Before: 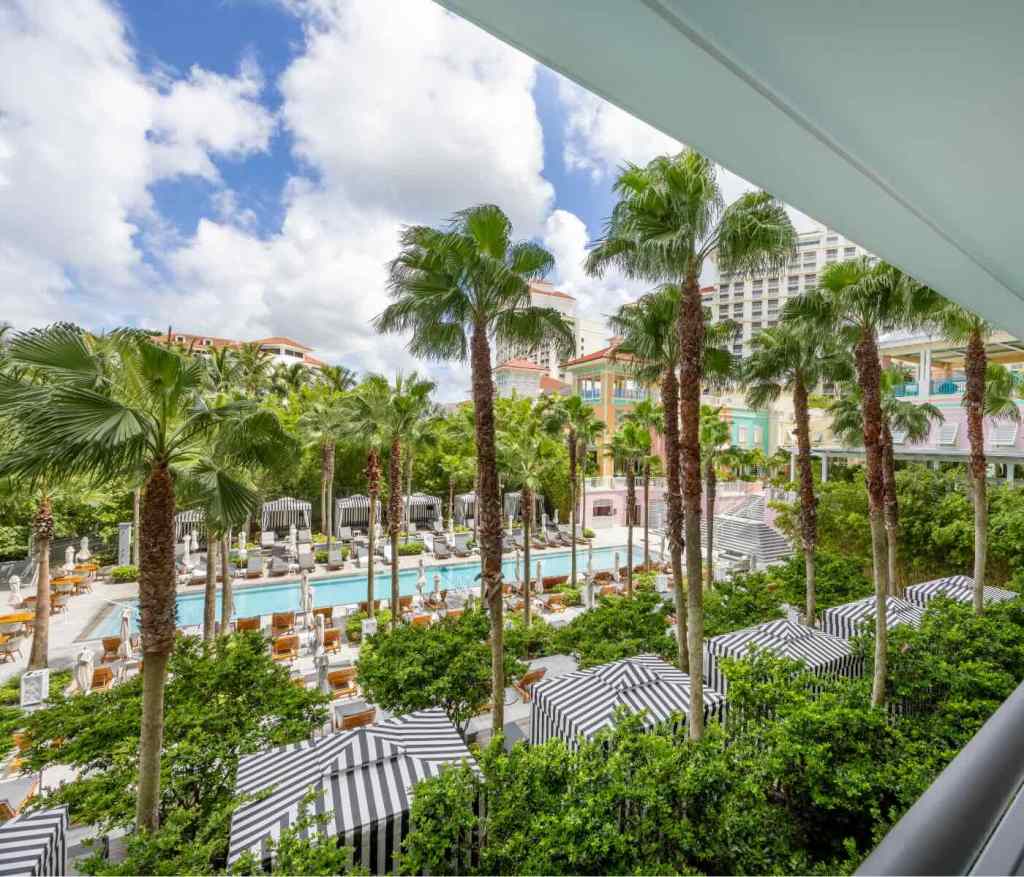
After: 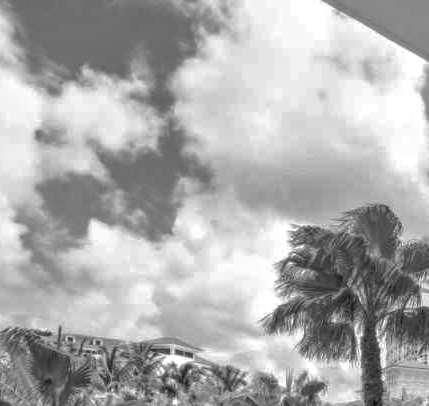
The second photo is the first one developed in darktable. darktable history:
contrast equalizer: y [[0.514, 0.573, 0.581, 0.508, 0.5, 0.5], [0.5 ×6], [0.5 ×6], [0 ×6], [0 ×6]]
shadows and highlights: on, module defaults
vibrance: vibrance 0%
local contrast: on, module defaults
monochrome: a -35.87, b 49.73, size 1.7
color balance rgb: perceptual saturation grading › global saturation 20%, global vibrance 20%
crop and rotate: left 10.817%, top 0.062%, right 47.194%, bottom 53.626%
